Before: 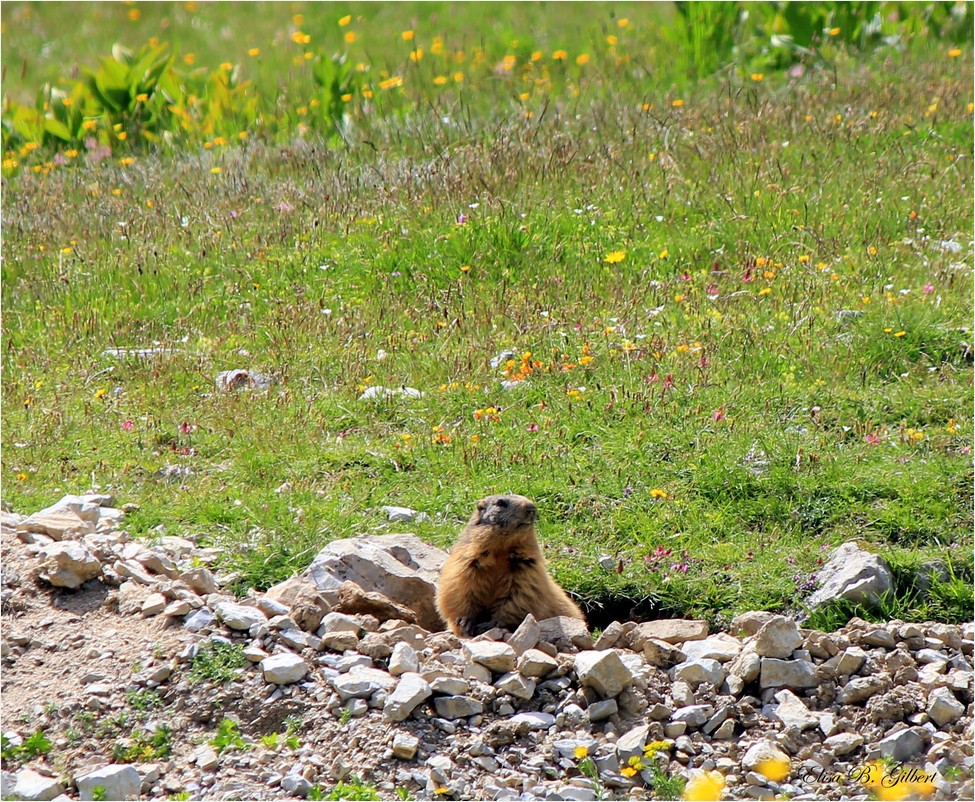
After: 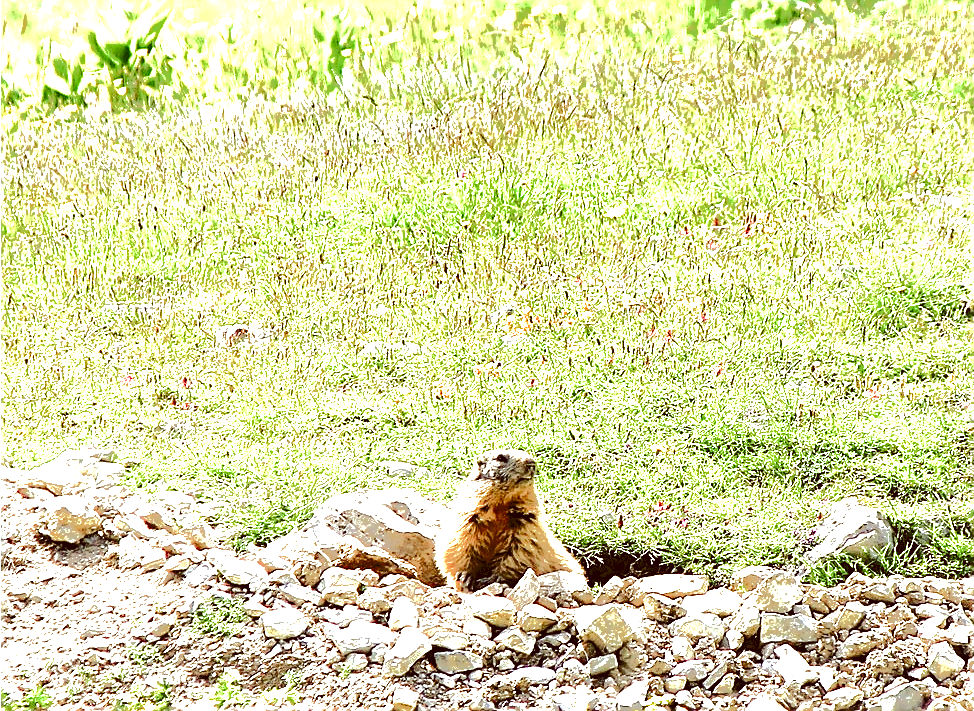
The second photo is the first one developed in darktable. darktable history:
color correction: highlights a* -6.03, highlights b* 9.56, shadows a* 10.77, shadows b* 23.26
exposure: exposure 1.091 EV, compensate exposure bias true, compensate highlight preservation false
crop and rotate: top 5.611%, bottom 5.691%
tone equalizer: -8 EV -1.08 EV, -7 EV -0.994 EV, -6 EV -0.893 EV, -5 EV -0.57 EV, -3 EV 0.598 EV, -2 EV 0.872 EV, -1 EV 1 EV, +0 EV 1.08 EV
tone curve: curves: ch0 [(0, 0) (0.003, 0.118) (0.011, 0.118) (0.025, 0.122) (0.044, 0.131) (0.069, 0.142) (0.1, 0.155) (0.136, 0.168) (0.177, 0.183) (0.224, 0.216) (0.277, 0.265) (0.335, 0.337) (0.399, 0.415) (0.468, 0.506) (0.543, 0.586) (0.623, 0.665) (0.709, 0.716) (0.801, 0.737) (0.898, 0.744) (1, 1)], color space Lab, independent channels, preserve colors none
sharpen: radius 1.42, amount 1.257, threshold 0.645
color balance rgb: shadows lift › chroma 1.72%, shadows lift › hue 264.07°, perceptual saturation grading › global saturation 20%, perceptual saturation grading › highlights -49.729%, perceptual saturation grading › shadows 24.131%
